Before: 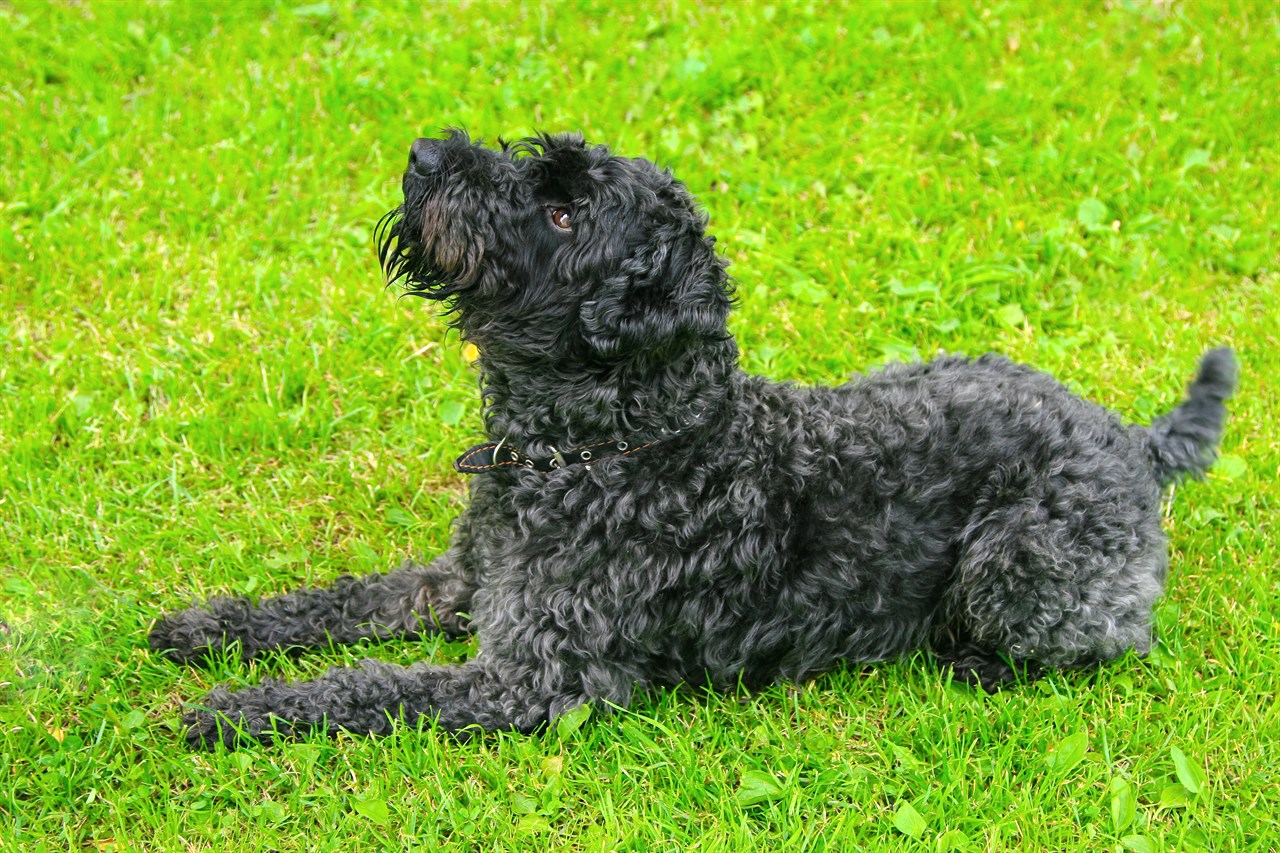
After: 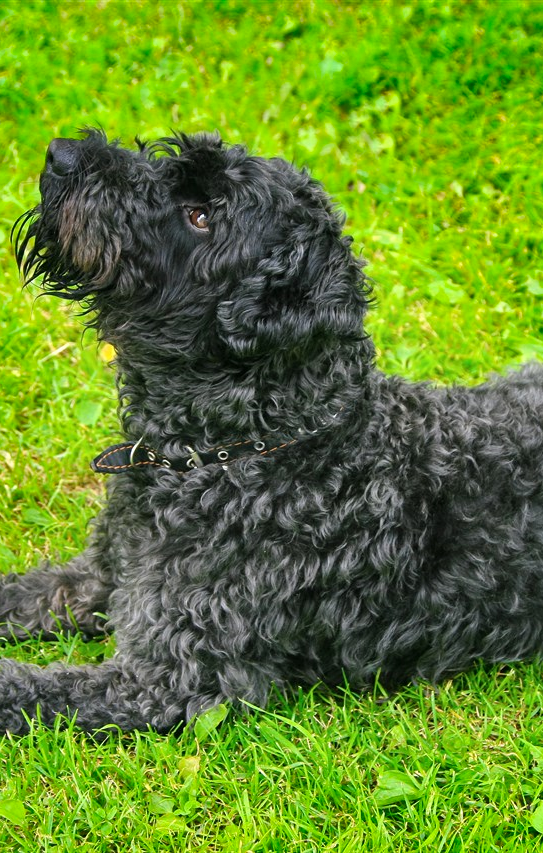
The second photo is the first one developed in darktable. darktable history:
shadows and highlights: white point adjustment 0.115, highlights -69.07, shadows color adjustment 98.02%, highlights color adjustment 59.39%, soften with gaussian
crop: left 28.391%, right 29.169%
